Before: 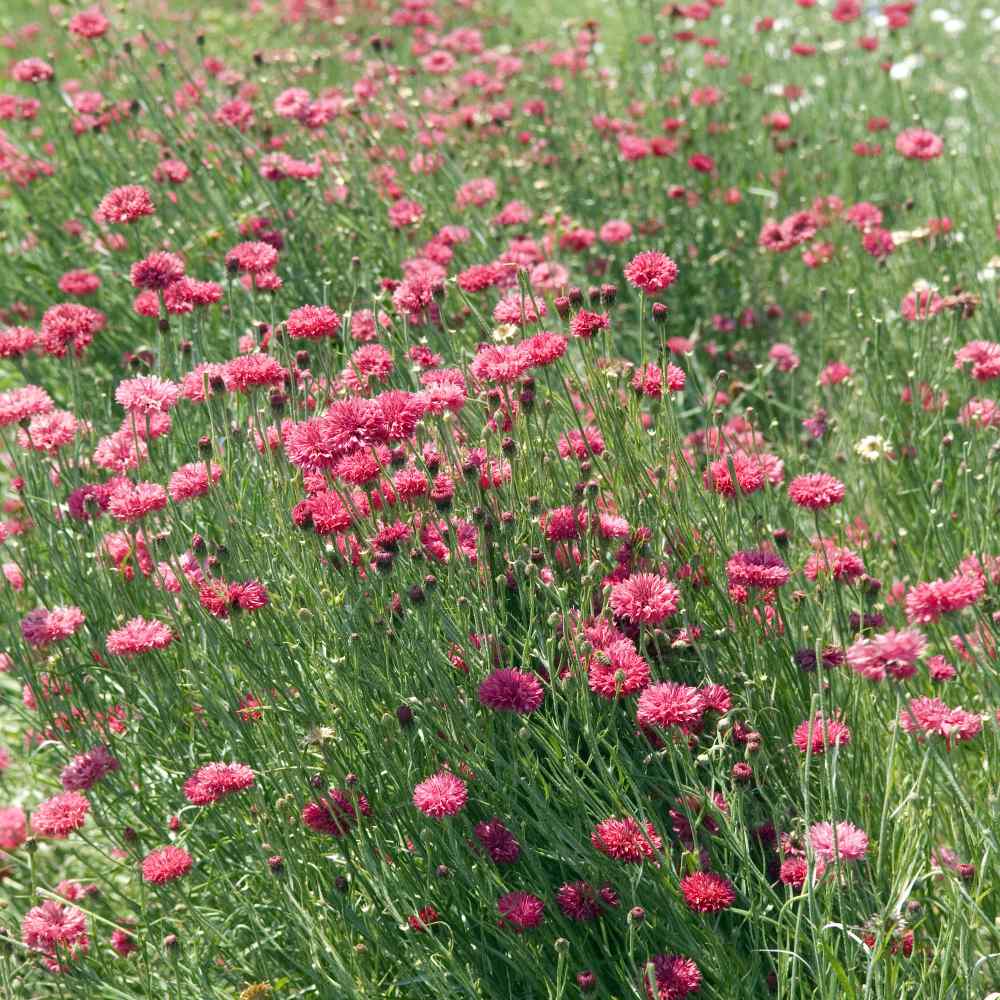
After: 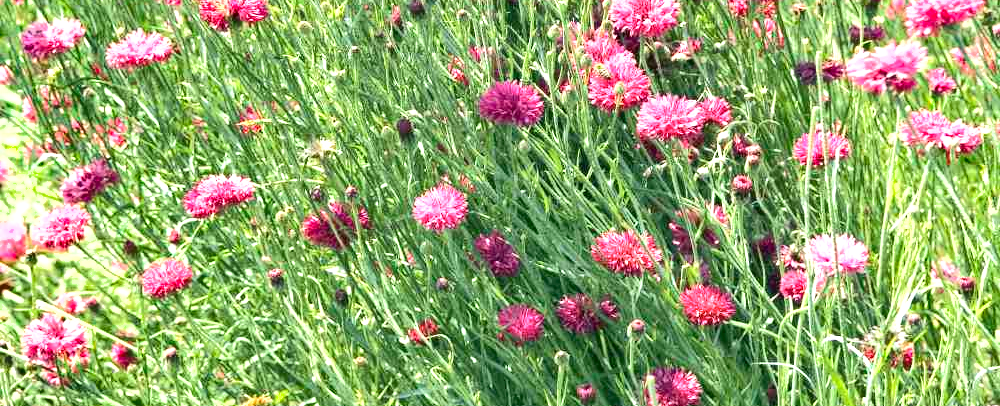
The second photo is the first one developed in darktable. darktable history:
tone curve: curves: ch0 [(0, 0) (0.003, 0.059) (0.011, 0.059) (0.025, 0.057) (0.044, 0.055) (0.069, 0.057) (0.1, 0.083) (0.136, 0.128) (0.177, 0.185) (0.224, 0.242) (0.277, 0.308) (0.335, 0.383) (0.399, 0.468) (0.468, 0.547) (0.543, 0.632) (0.623, 0.71) (0.709, 0.801) (0.801, 0.859) (0.898, 0.922) (1, 1)], color space Lab, independent channels, preserve colors none
exposure: black level correction 0, exposure 1.388 EV, compensate highlight preservation false
crop and rotate: top 58.734%, bottom 0.567%
shadows and highlights: low approximation 0.01, soften with gaussian
haze removal: compatibility mode true, adaptive false
